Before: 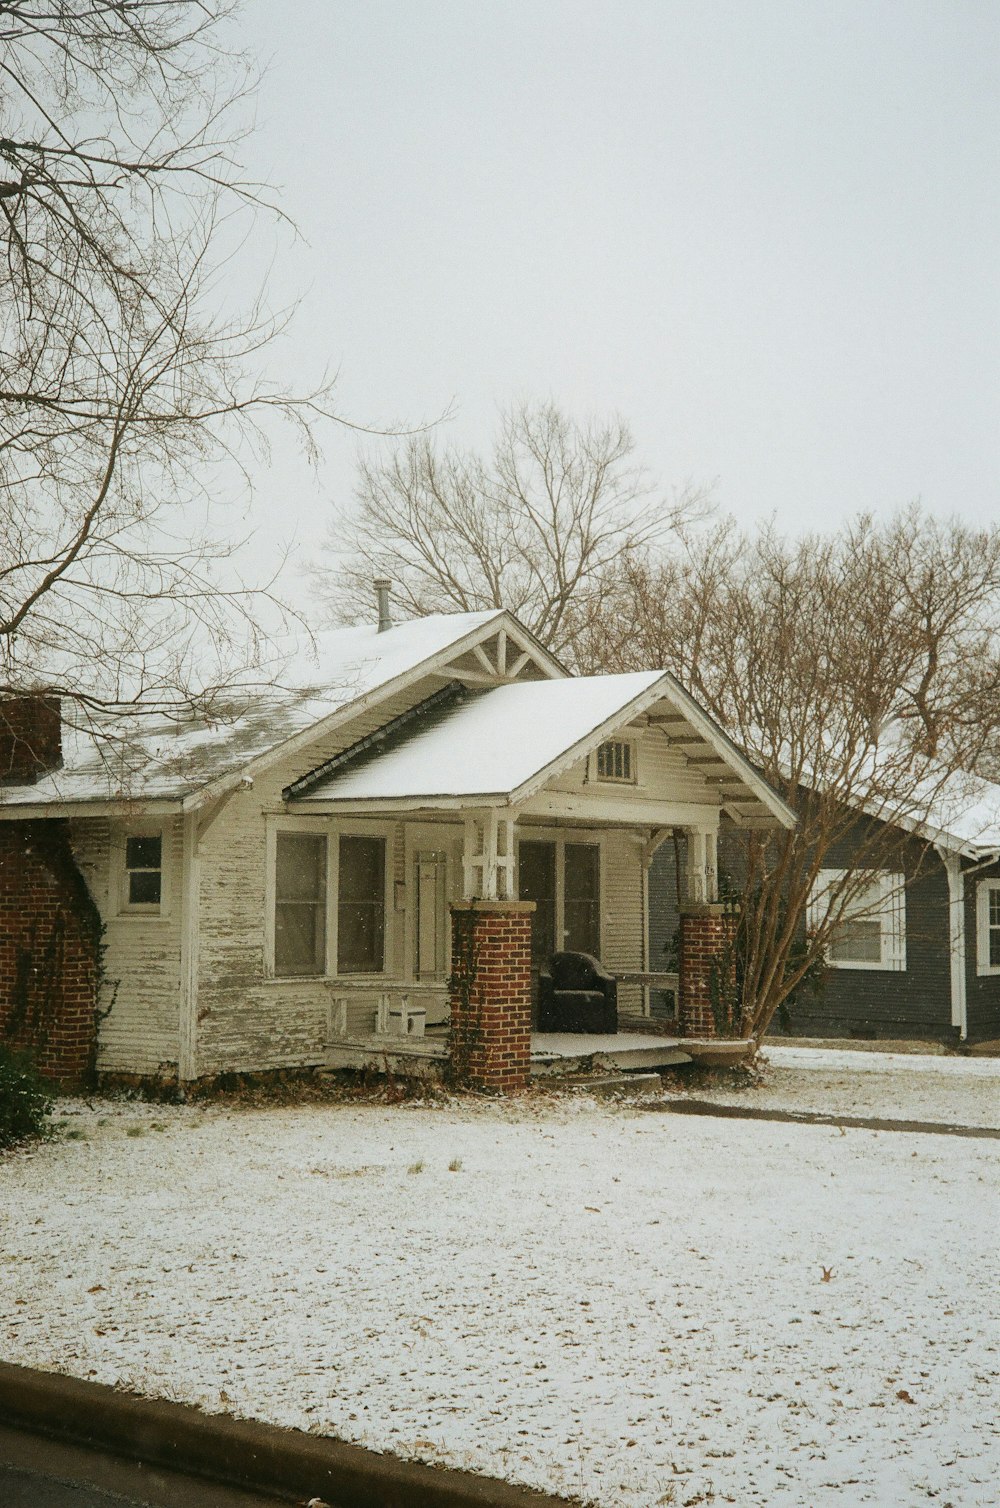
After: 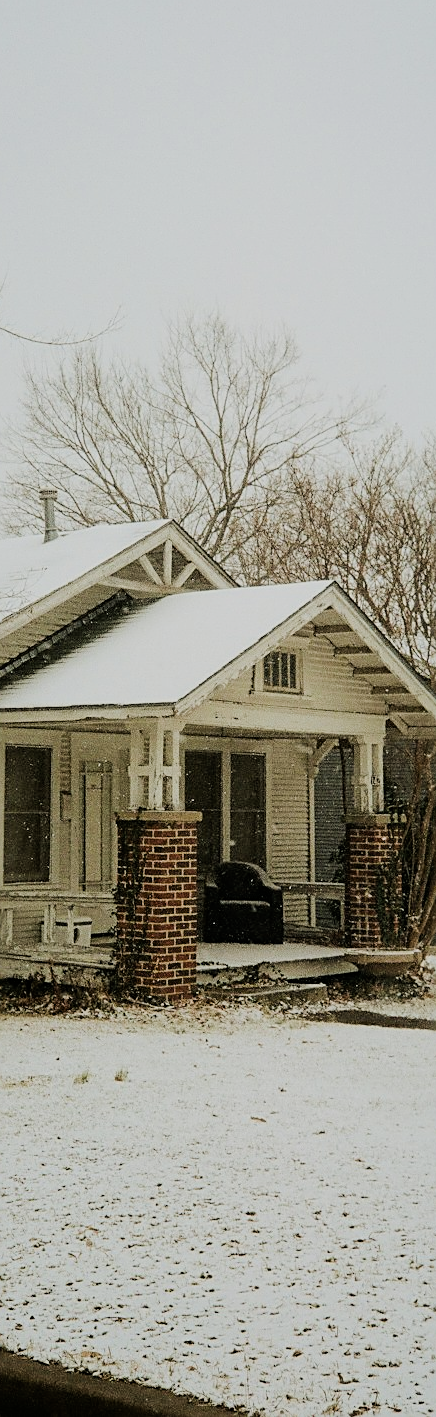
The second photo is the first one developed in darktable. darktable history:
filmic rgb: black relative exposure -6.91 EV, white relative exposure 5.6 EV, hardness 2.86
sharpen: on, module defaults
crop: left 33.476%, top 5.991%, right 22.905%
tone equalizer: -8 EV -0.416 EV, -7 EV -0.425 EV, -6 EV -0.309 EV, -5 EV -0.243 EV, -3 EV 0.204 EV, -2 EV 0.339 EV, -1 EV 0.379 EV, +0 EV 0.417 EV, edges refinement/feathering 500, mask exposure compensation -1.57 EV, preserve details no
